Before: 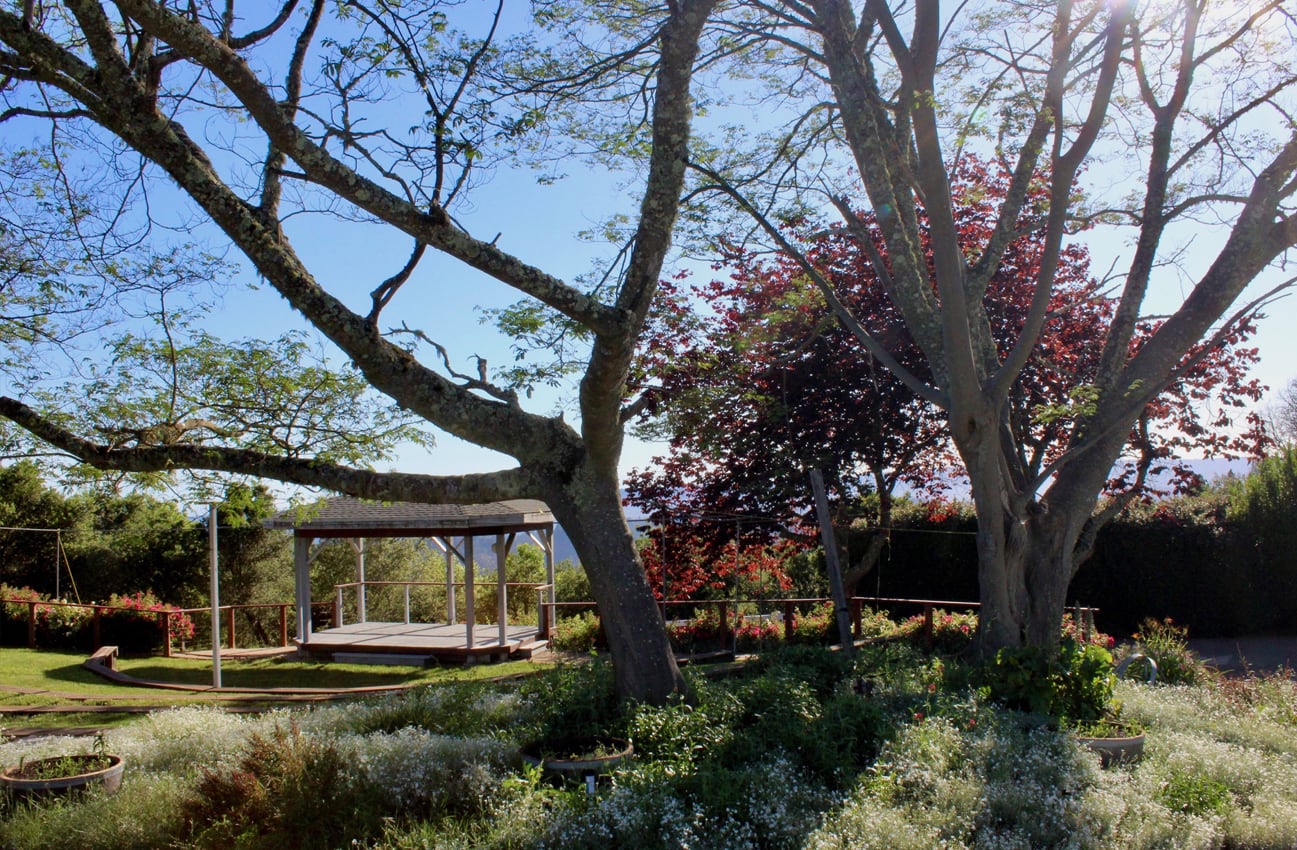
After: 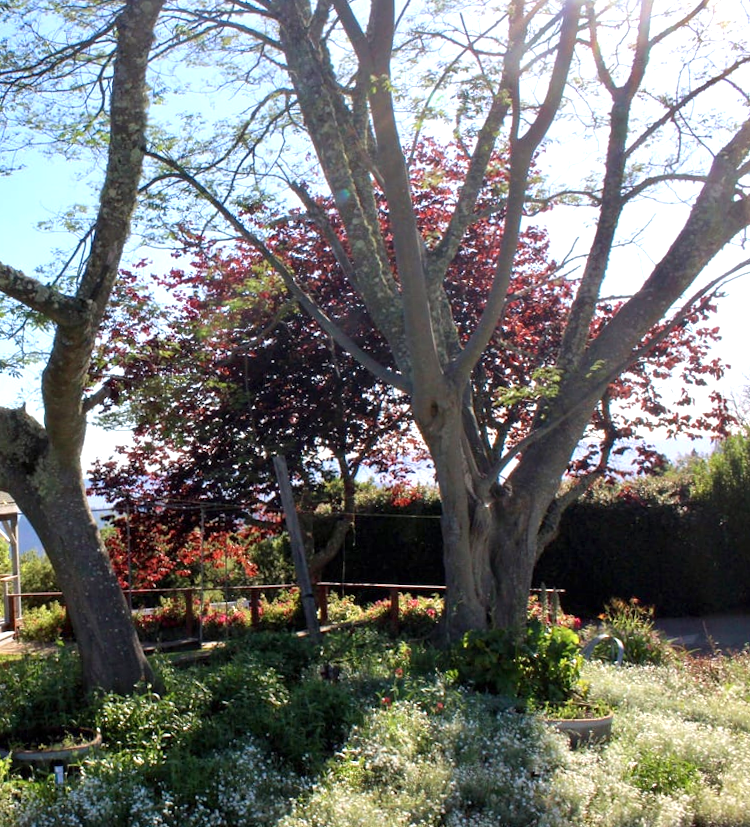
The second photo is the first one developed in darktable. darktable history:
crop: left 41.402%
exposure: exposure 0.781 EV, compensate highlight preservation false
rotate and perspective: rotation -1°, crop left 0.011, crop right 0.989, crop top 0.025, crop bottom 0.975
